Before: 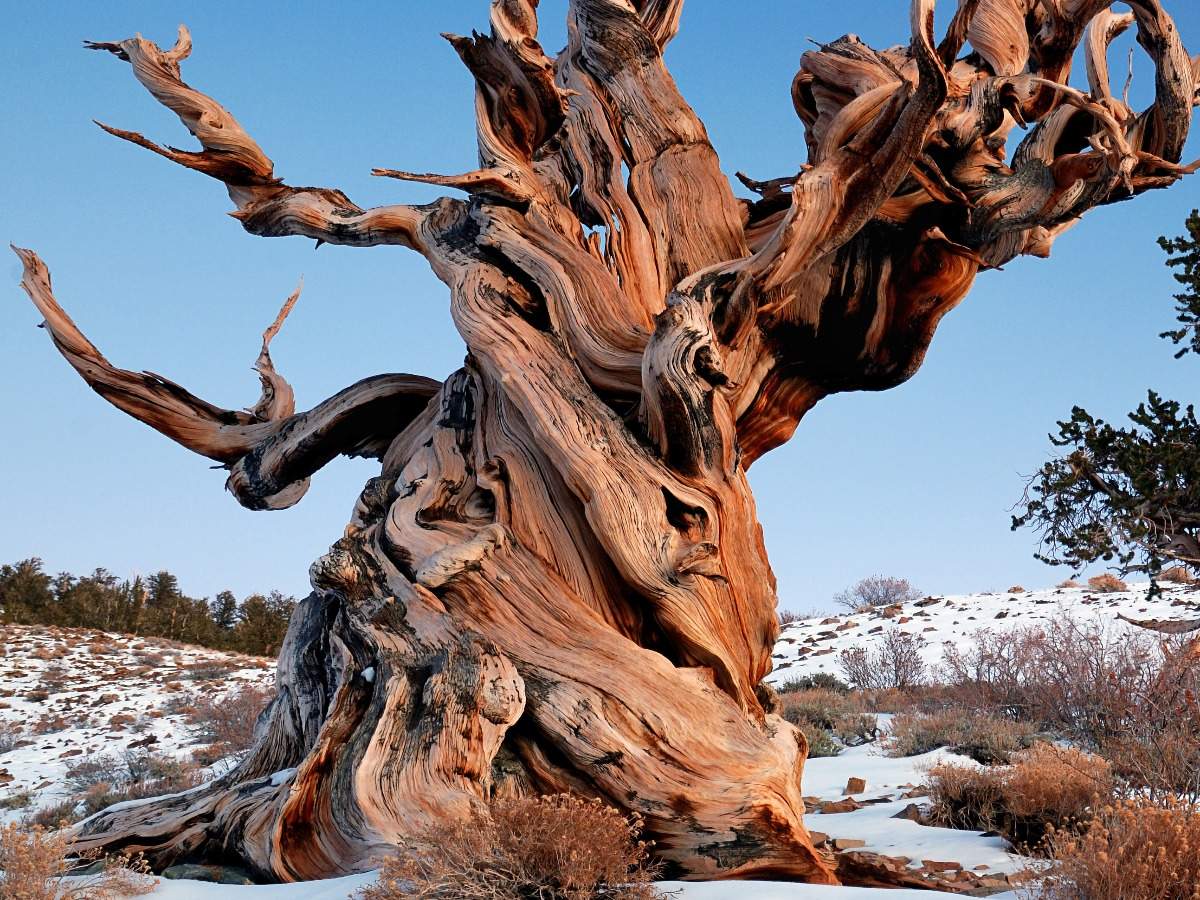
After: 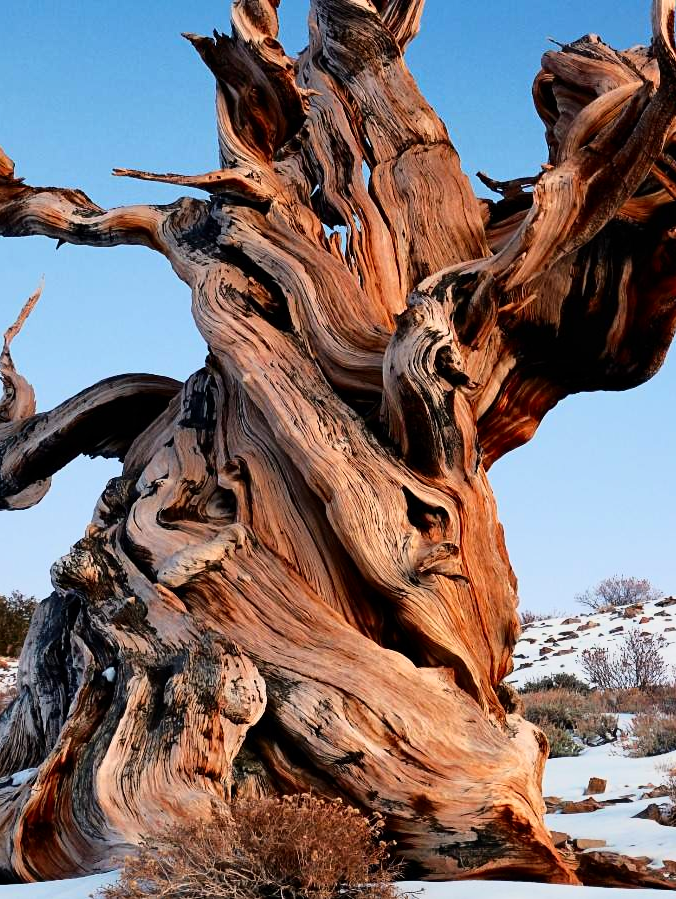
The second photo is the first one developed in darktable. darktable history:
crop: left 21.64%, right 21.973%, bottom 0.014%
tone curve: curves: ch0 [(0, 0) (0.058, 0.037) (0.214, 0.183) (0.304, 0.288) (0.561, 0.554) (0.687, 0.677) (0.768, 0.768) (0.858, 0.861) (0.987, 0.945)]; ch1 [(0, 0) (0.172, 0.123) (0.312, 0.296) (0.432, 0.448) (0.471, 0.469) (0.502, 0.5) (0.521, 0.505) (0.565, 0.569) (0.663, 0.663) (0.703, 0.721) (0.857, 0.917) (1, 1)]; ch2 [(0, 0) (0.411, 0.424) (0.485, 0.497) (0.502, 0.5) (0.517, 0.511) (0.556, 0.562) (0.626, 0.594) (0.709, 0.661) (1, 1)]
contrast brightness saturation: contrast 0.146, brightness -0.006, saturation 0.103
